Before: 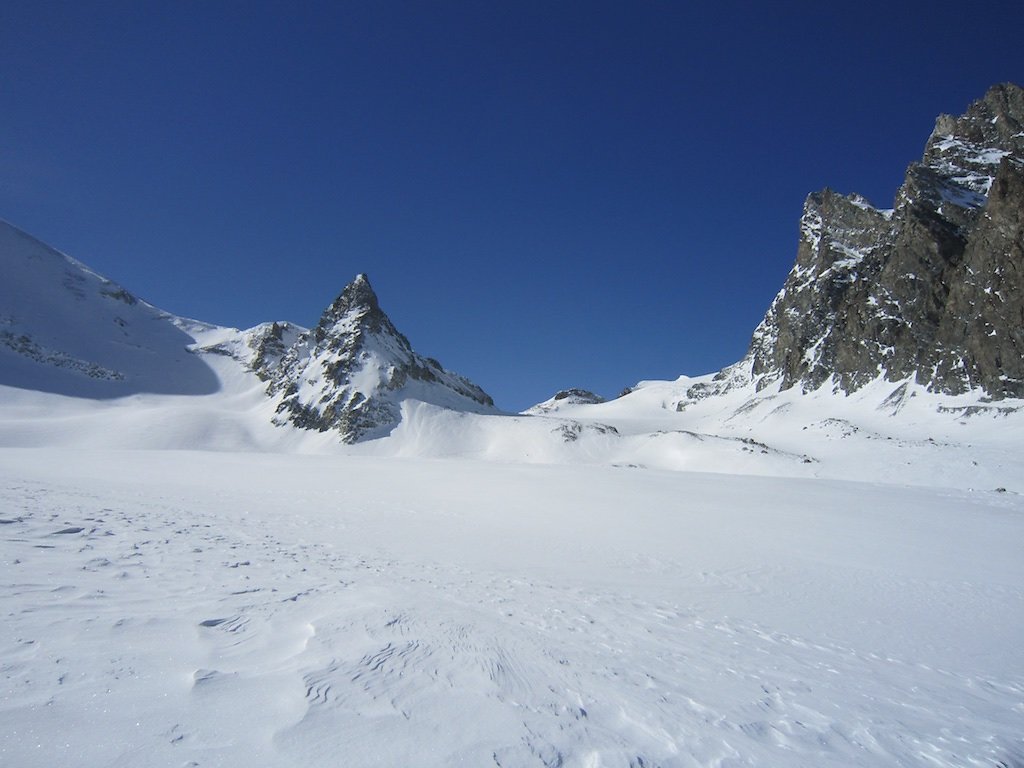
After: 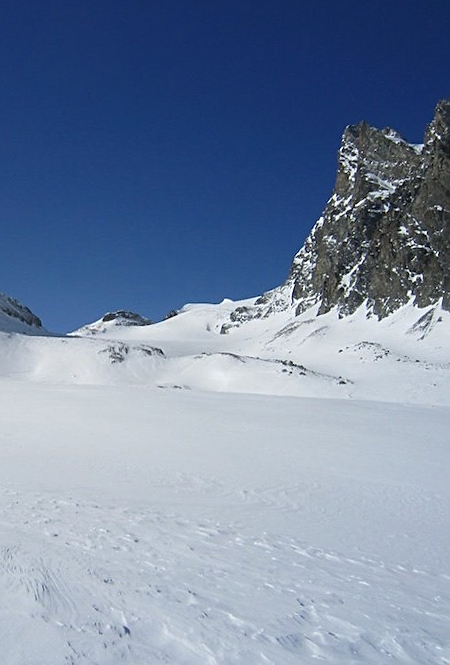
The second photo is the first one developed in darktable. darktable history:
sharpen: radius 2.167, amount 0.381, threshold 0
contrast brightness saturation: contrast 0.03, brightness -0.04
rotate and perspective: rotation 0.679°, lens shift (horizontal) 0.136, crop left 0.009, crop right 0.991, crop top 0.078, crop bottom 0.95
crop: left 47.628%, top 6.643%, right 7.874%
